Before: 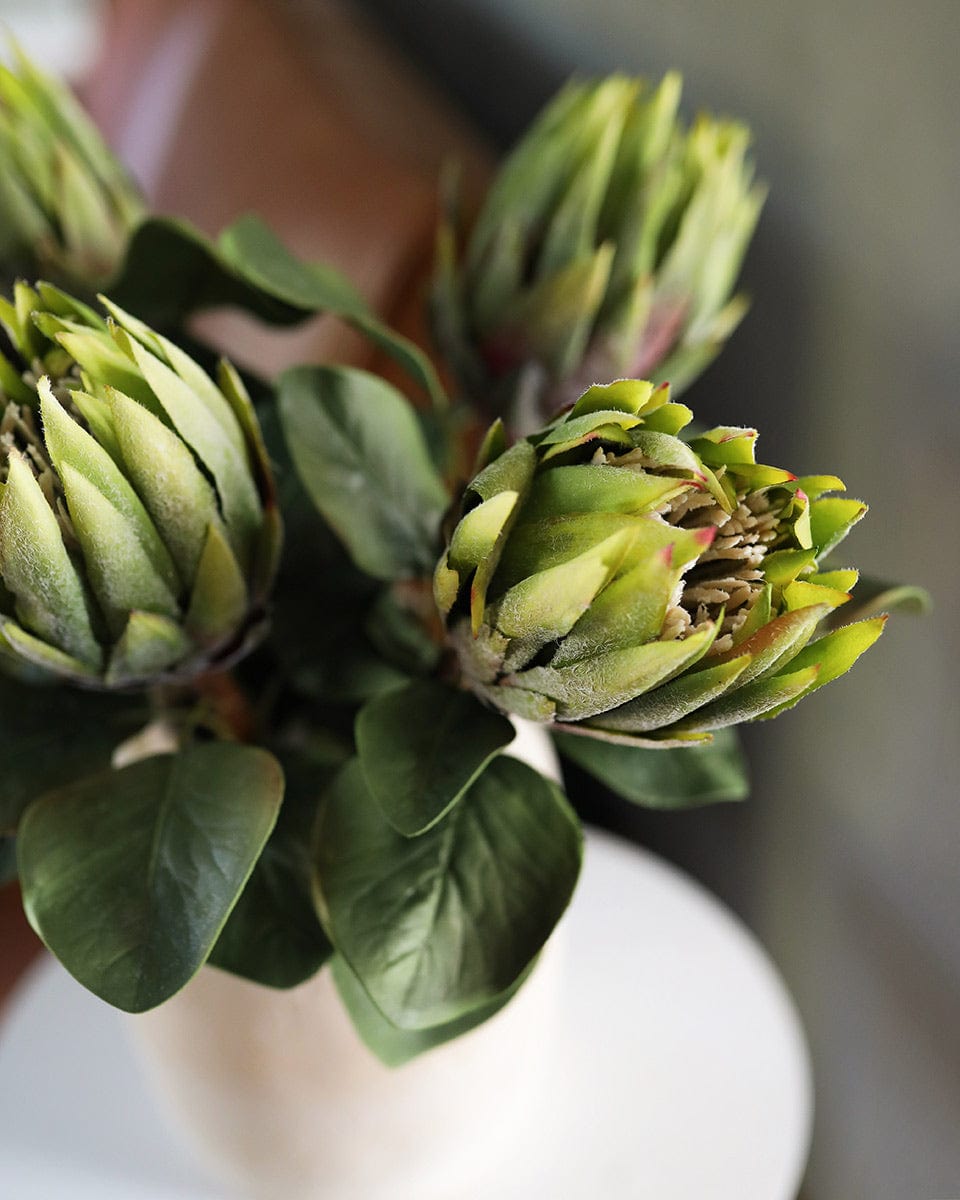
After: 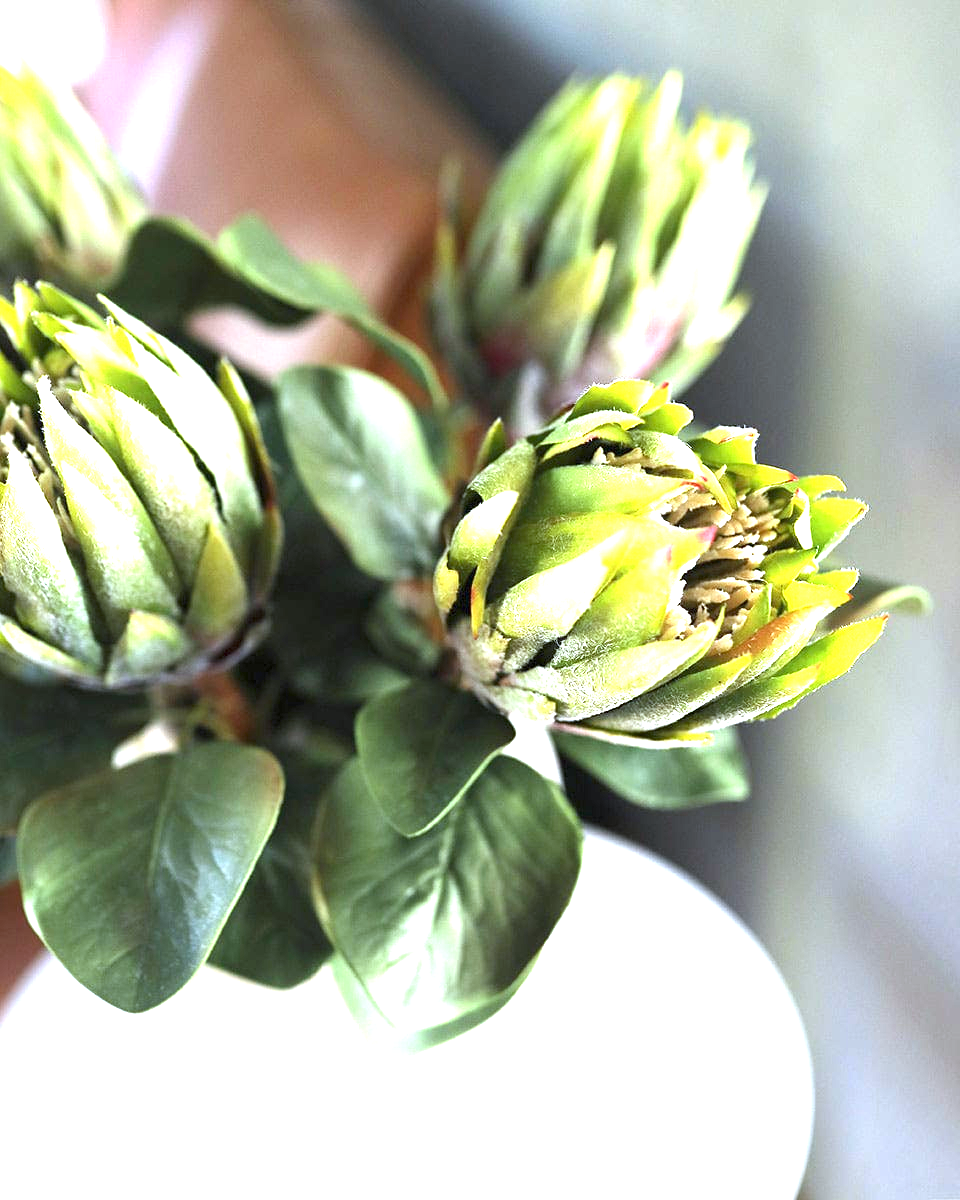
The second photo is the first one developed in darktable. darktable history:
exposure: exposure 2 EV, compensate exposure bias true, compensate highlight preservation false
white balance: red 0.926, green 1.003, blue 1.133
